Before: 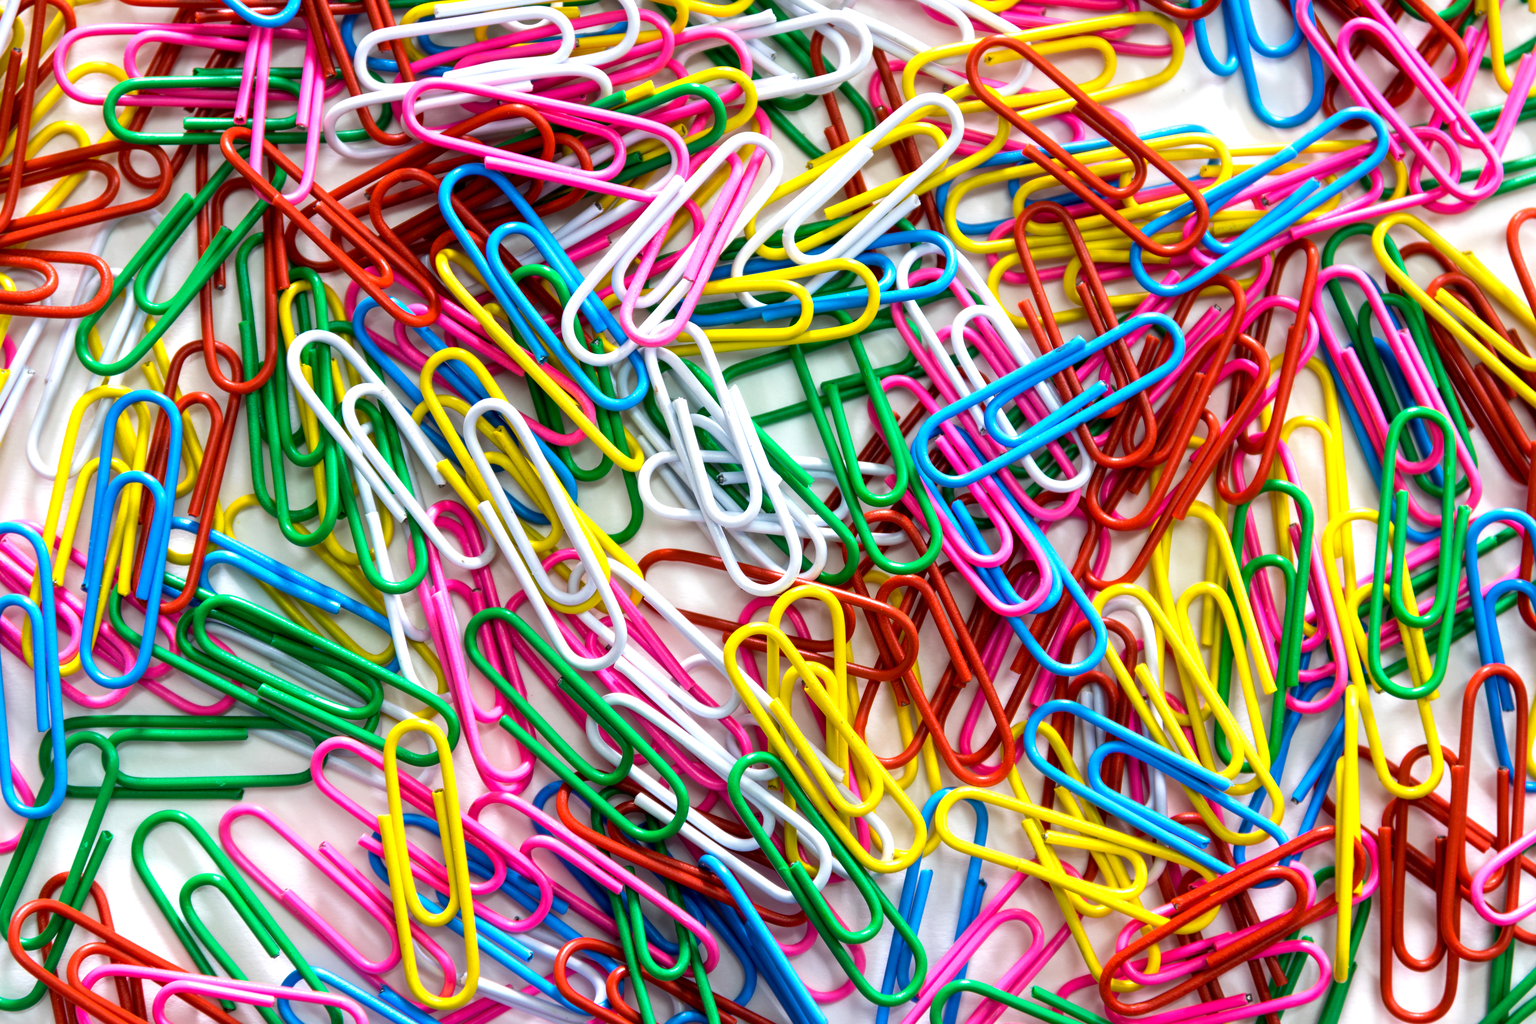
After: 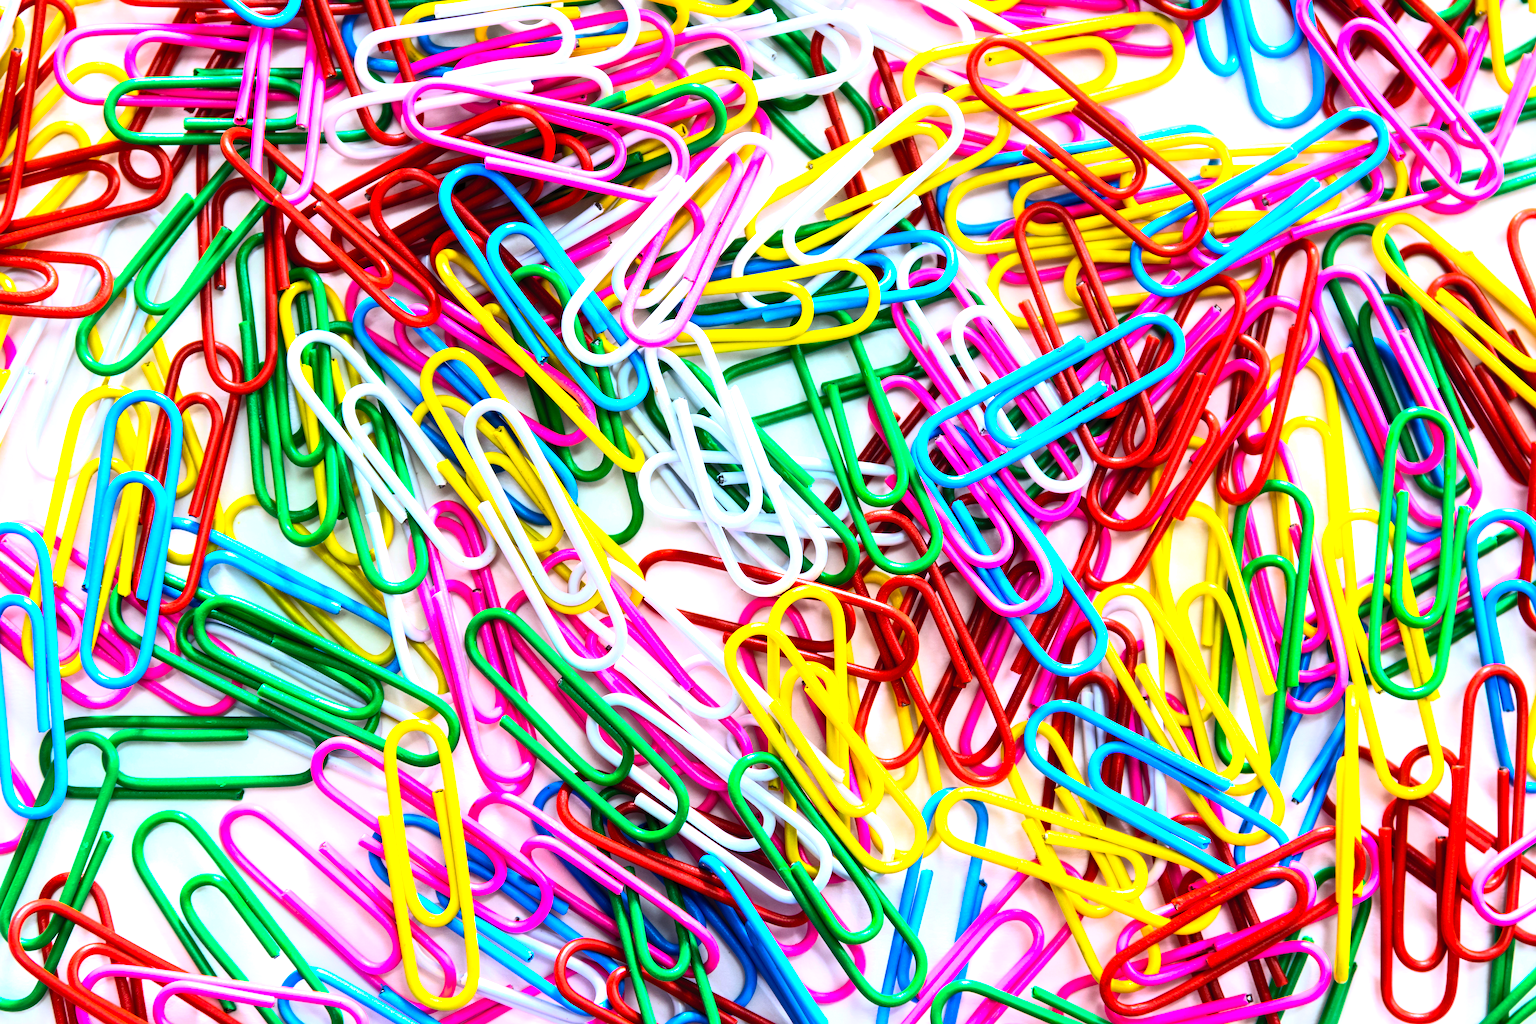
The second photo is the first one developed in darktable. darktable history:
tone equalizer: -8 EV -0.732 EV, -7 EV -0.725 EV, -6 EV -0.566 EV, -5 EV -0.417 EV, -3 EV 0.376 EV, -2 EV 0.6 EV, -1 EV 0.683 EV, +0 EV 0.777 EV, edges refinement/feathering 500, mask exposure compensation -1.57 EV, preserve details no
sharpen: amount 0.205
color calibration: illuminant as shot in camera, x 0.358, y 0.373, temperature 4628.91 K
contrast brightness saturation: contrast 0.243, brightness 0.262, saturation 0.388
